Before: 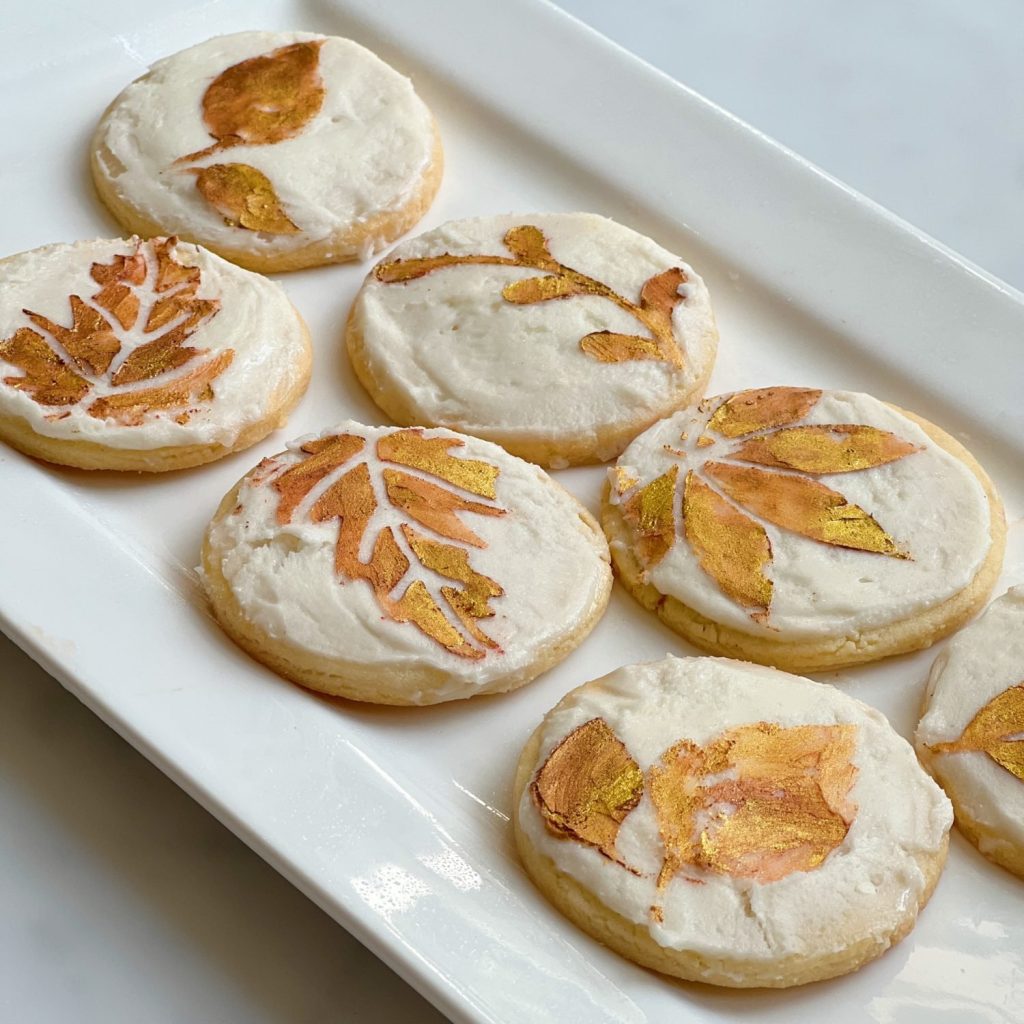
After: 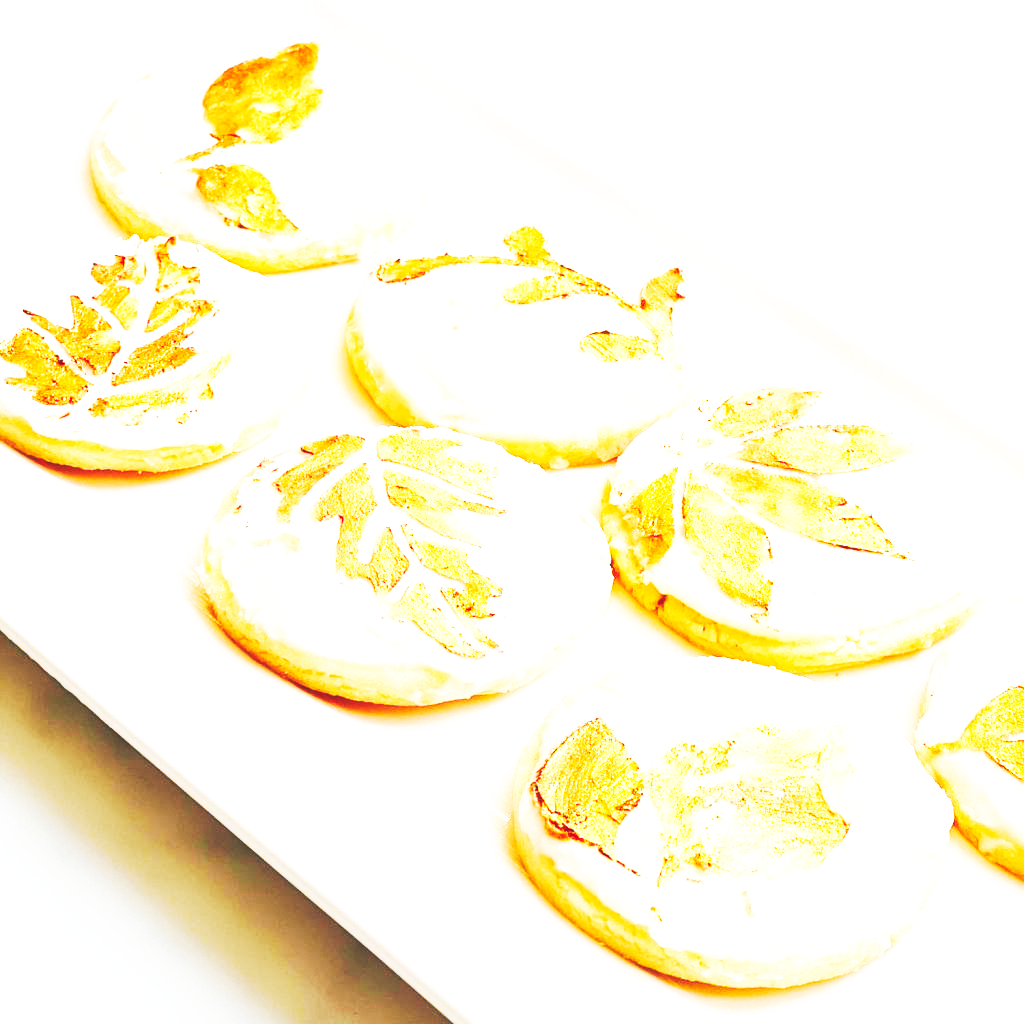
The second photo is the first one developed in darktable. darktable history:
base curve: curves: ch0 [(0, 0.015) (0.085, 0.116) (0.134, 0.298) (0.19, 0.545) (0.296, 0.764) (0.599, 0.982) (1, 1)], preserve colors none
exposure: black level correction 0, exposure 1.35 EV, compensate exposure bias true, compensate highlight preservation false
color balance: mode lift, gamma, gain (sRGB)
color balance rgb: on, module defaults
